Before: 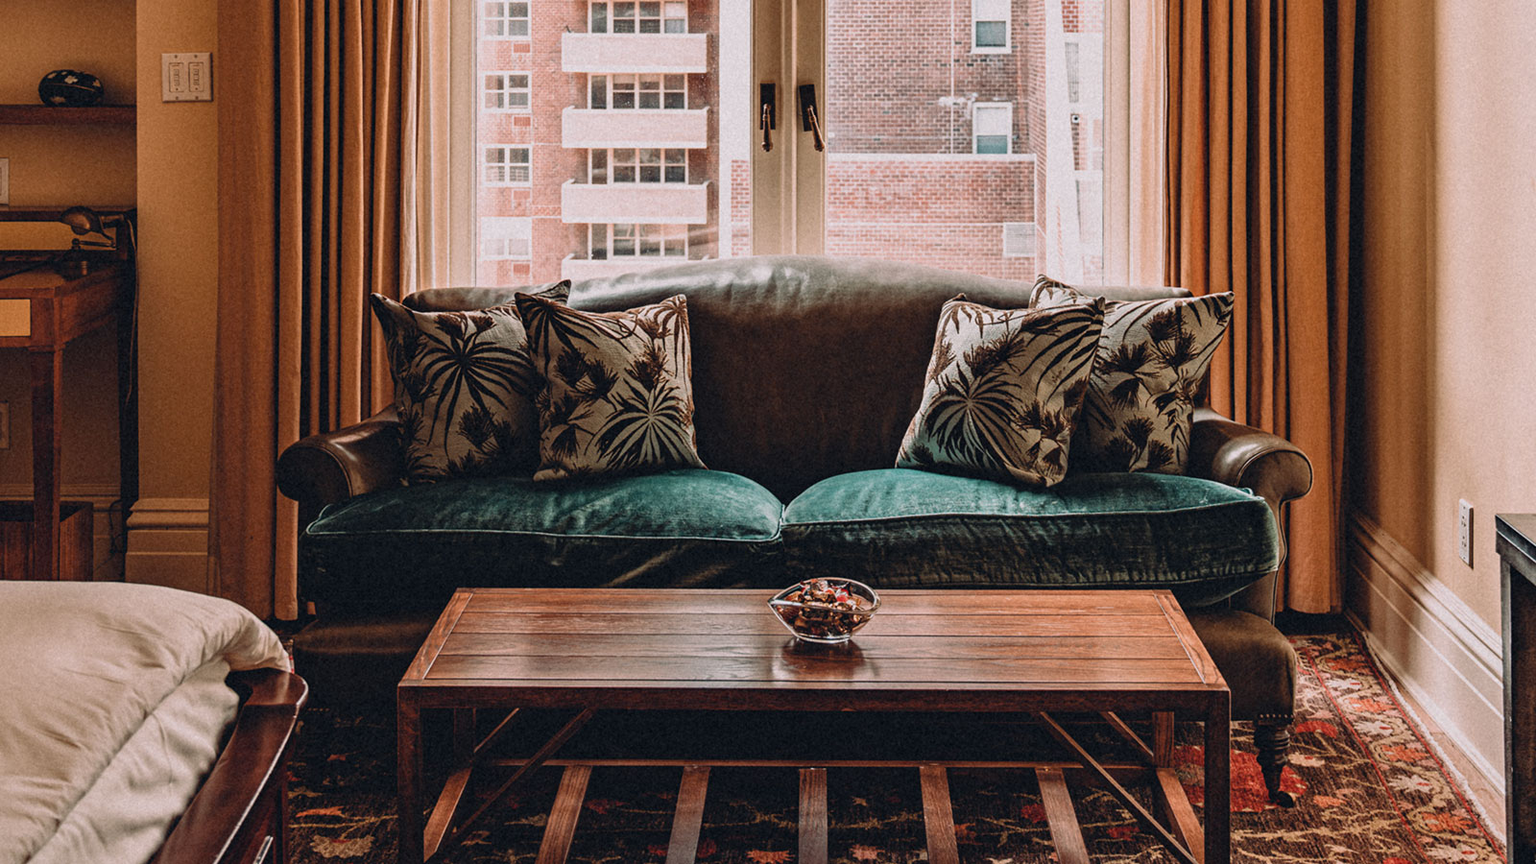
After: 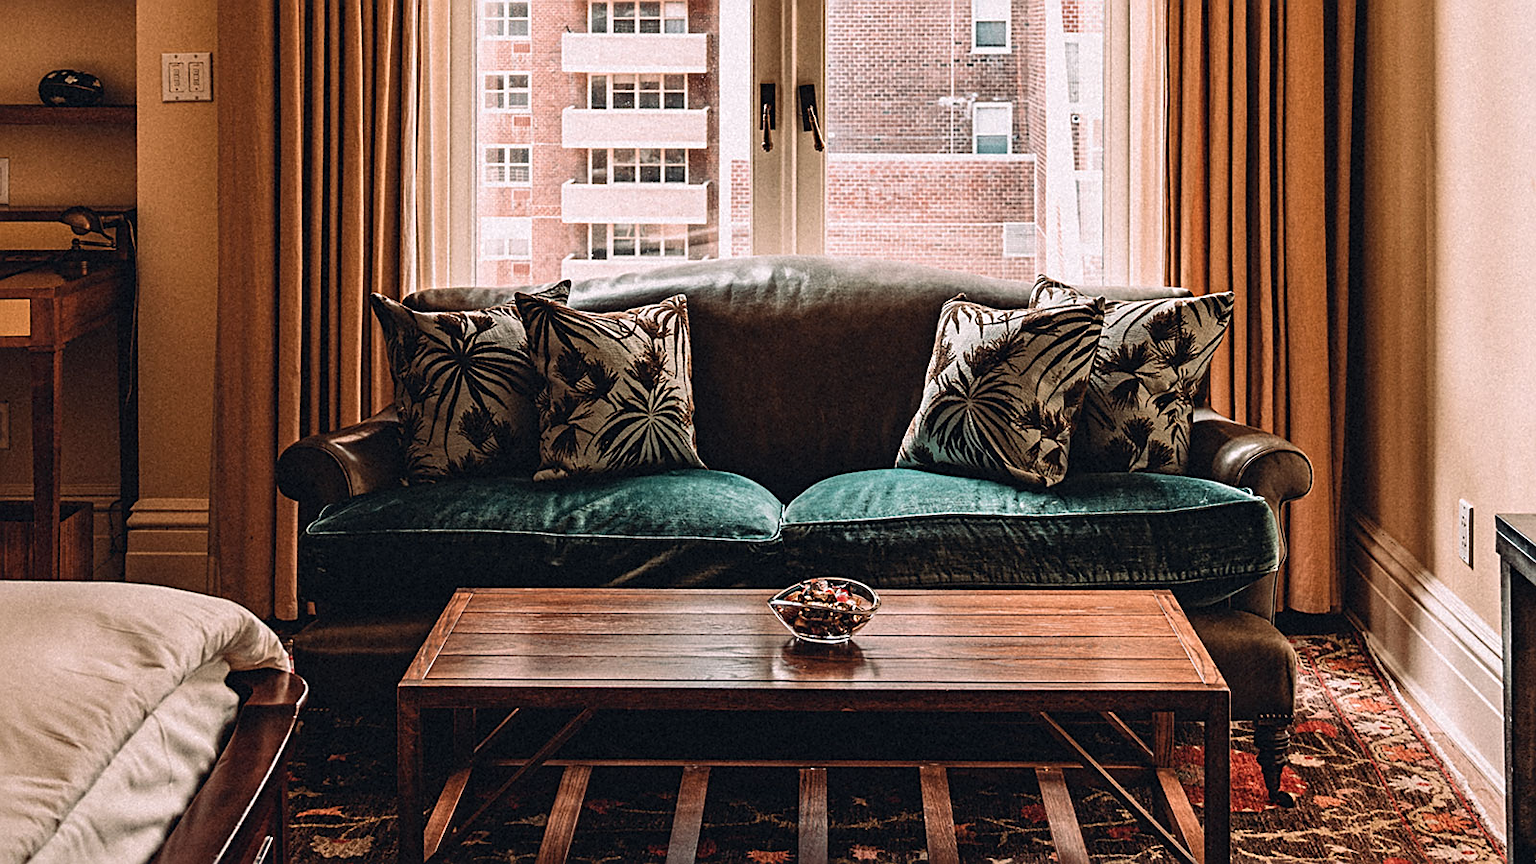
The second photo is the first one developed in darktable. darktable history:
tone equalizer: -8 EV -0.388 EV, -7 EV -0.396 EV, -6 EV -0.306 EV, -5 EV -0.216 EV, -3 EV 0.204 EV, -2 EV 0.307 EV, -1 EV 0.367 EV, +0 EV 0.387 EV, edges refinement/feathering 500, mask exposure compensation -1.57 EV, preserve details no
sharpen: on, module defaults
